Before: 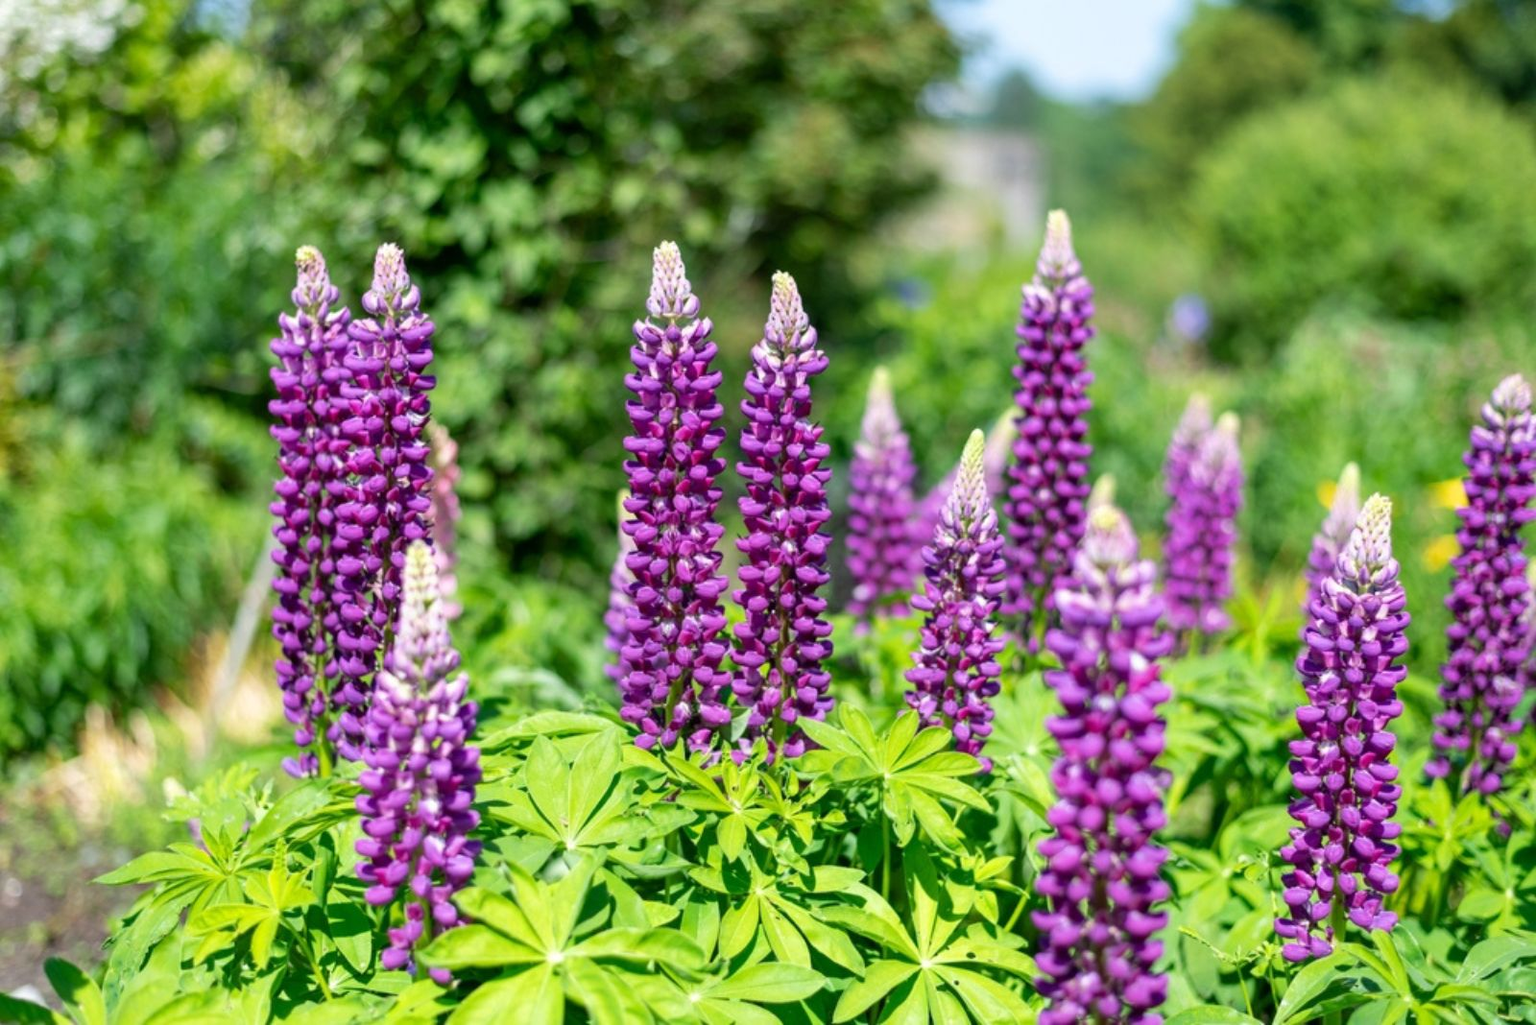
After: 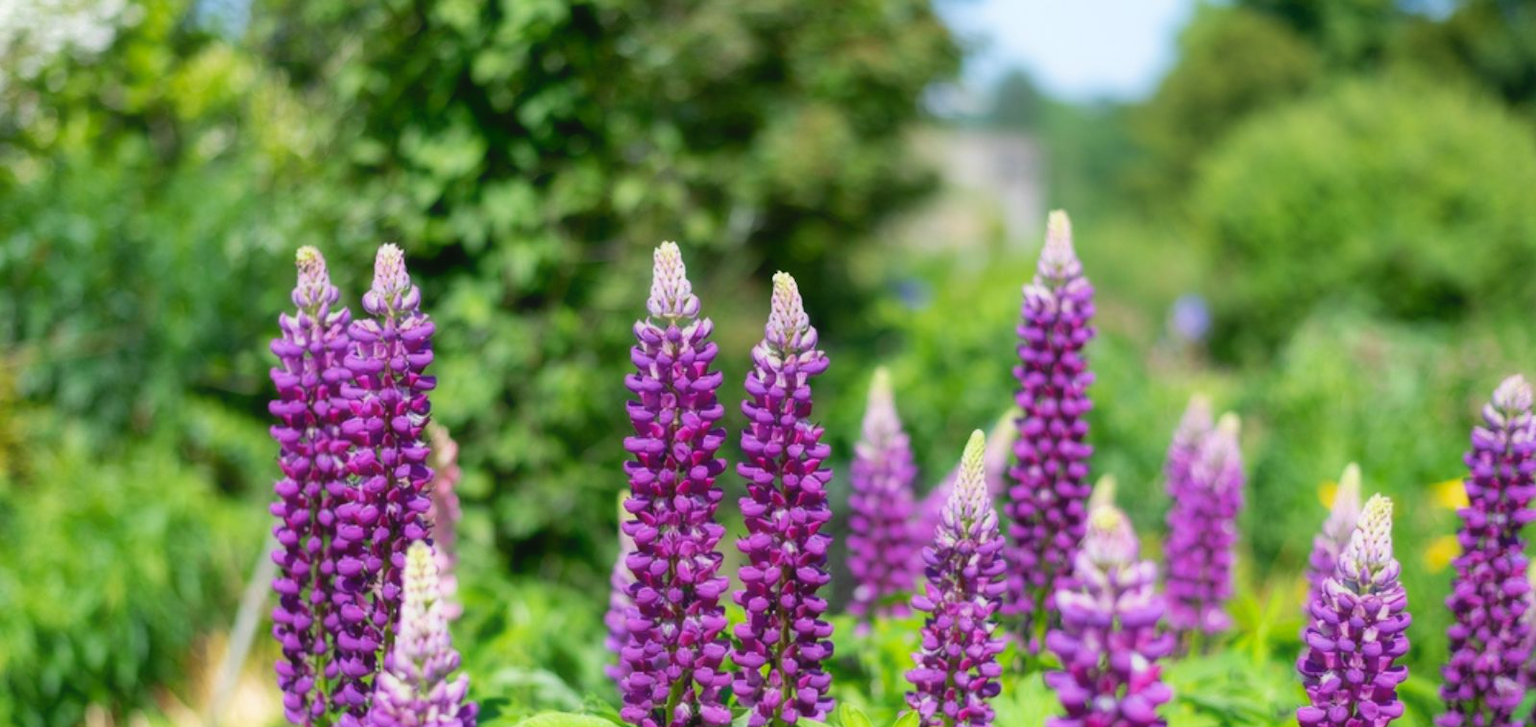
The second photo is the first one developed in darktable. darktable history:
crop: right 0.001%, bottom 29.089%
contrast equalizer: octaves 7, y [[0.5, 0.501, 0.525, 0.597, 0.58, 0.514], [0.5 ×6], [0.5 ×6], [0 ×6], [0 ×6]], mix -0.999
